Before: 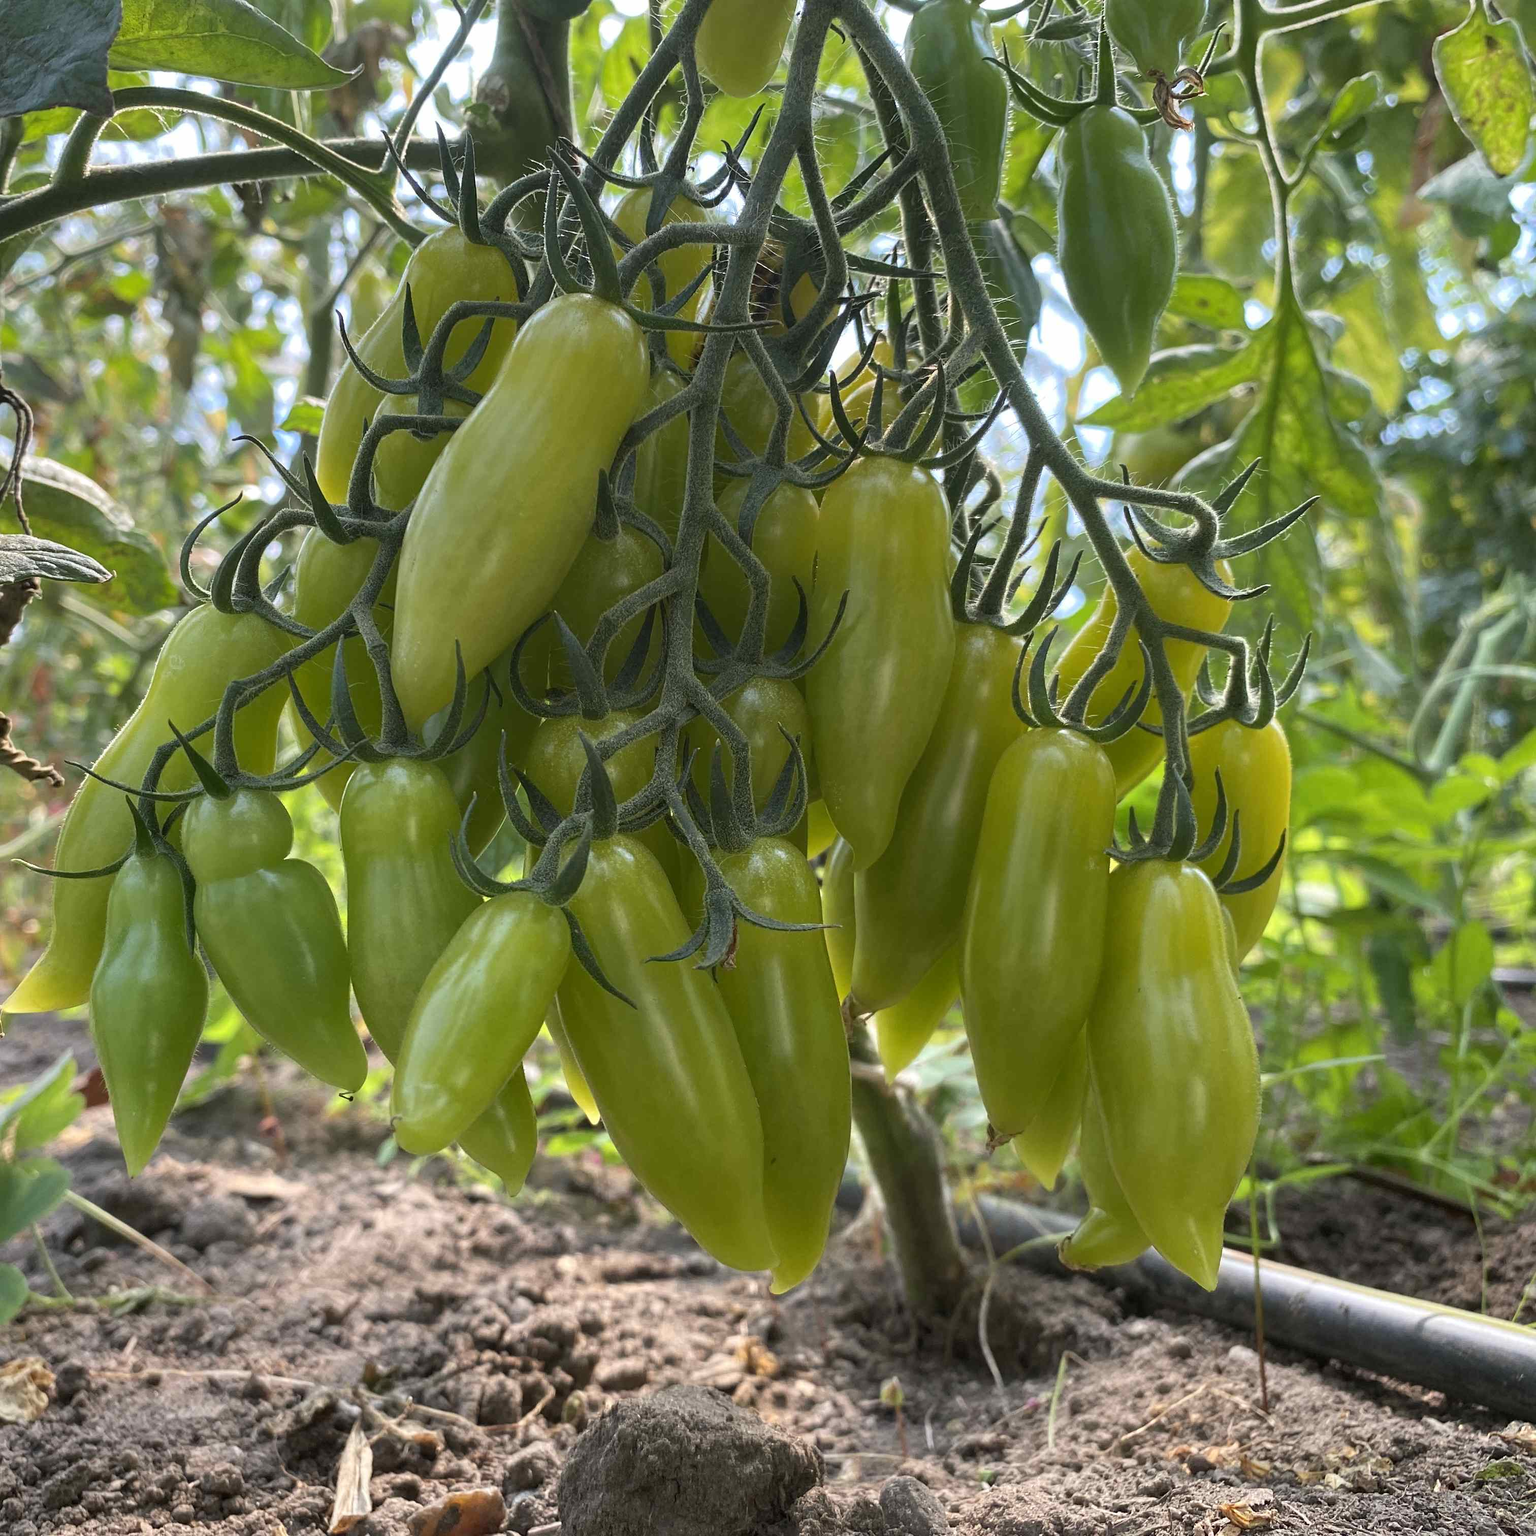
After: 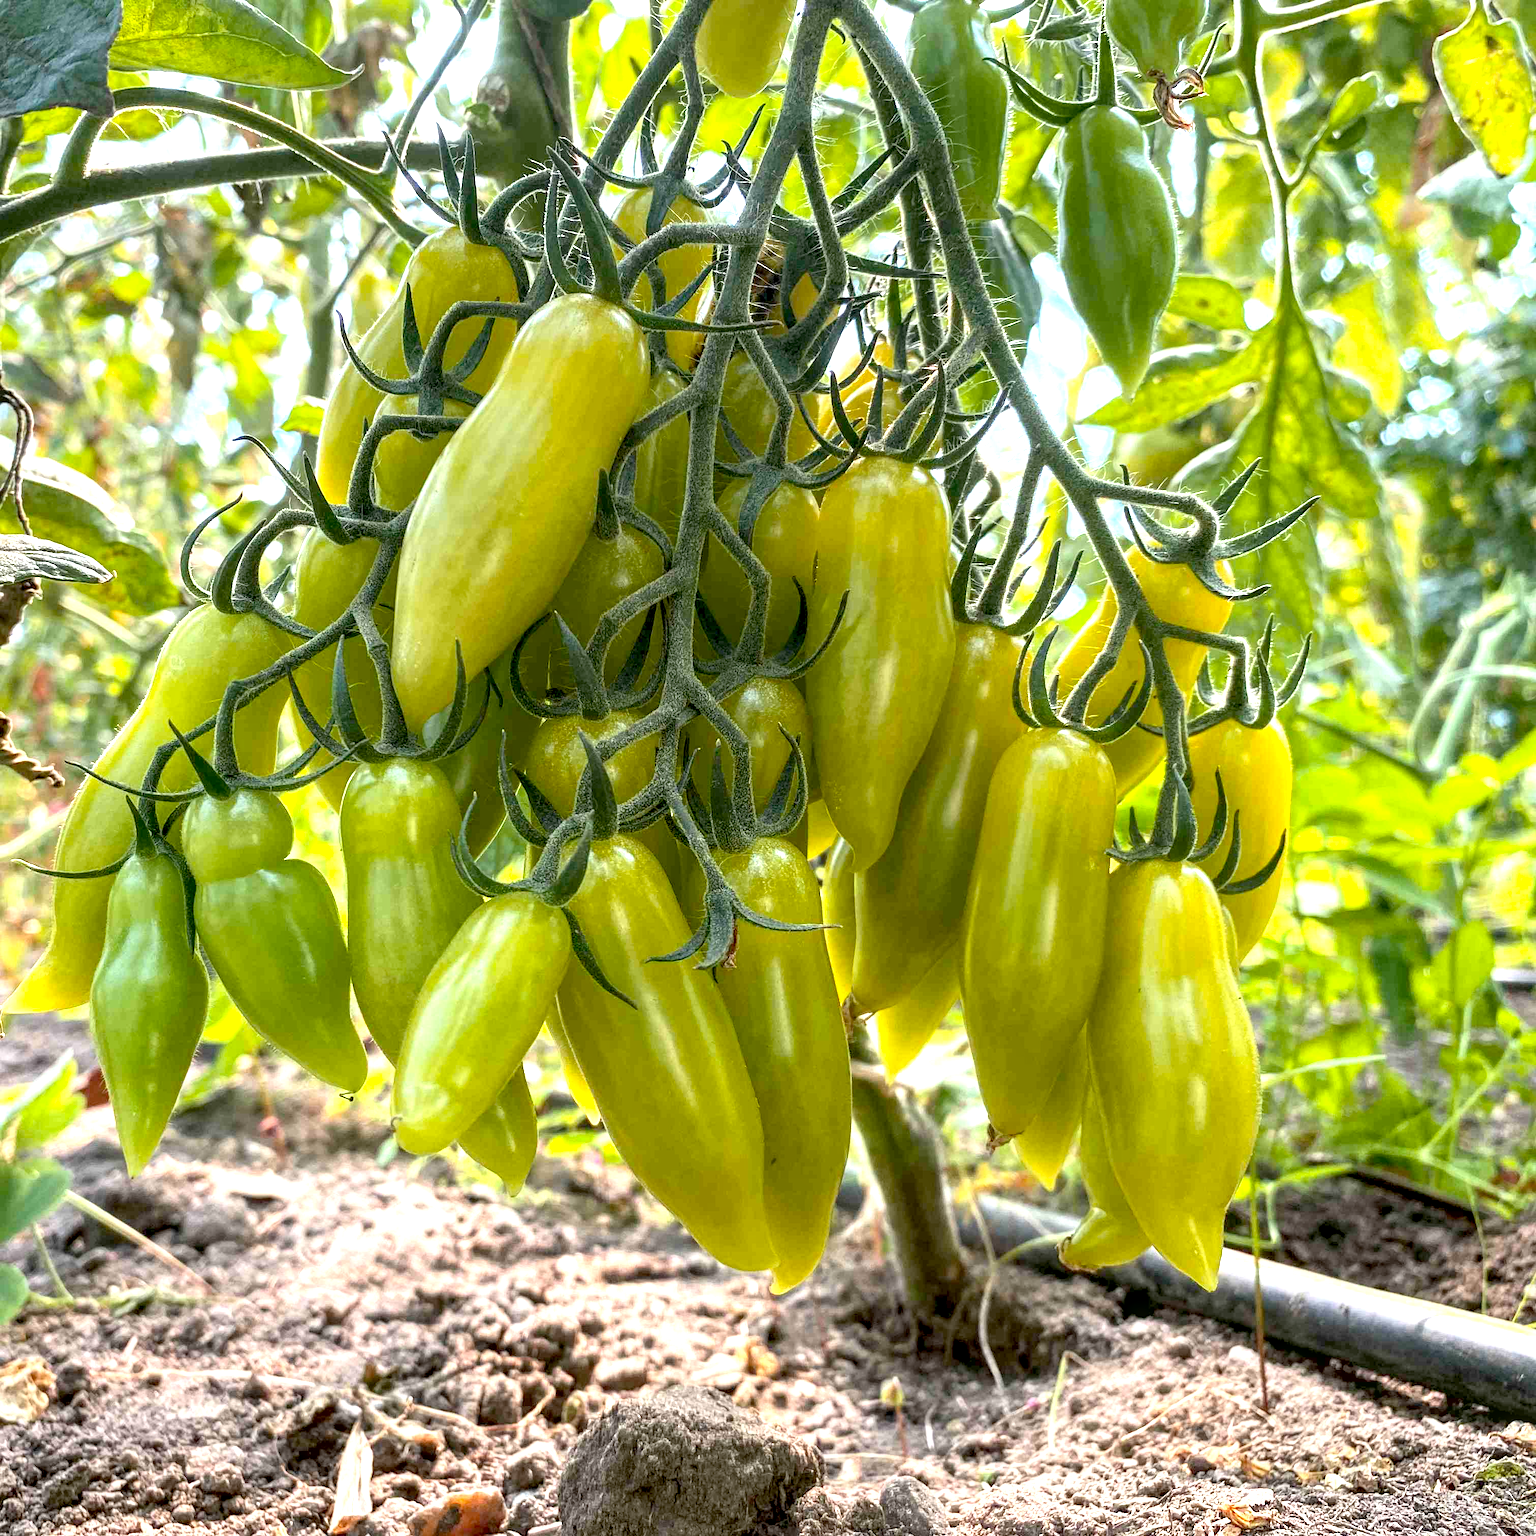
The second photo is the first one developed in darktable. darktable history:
local contrast: detail 130%
tone curve: curves: ch0 [(0, 0) (0.003, 0.003) (0.011, 0.012) (0.025, 0.026) (0.044, 0.046) (0.069, 0.072) (0.1, 0.104) (0.136, 0.141) (0.177, 0.184) (0.224, 0.233) (0.277, 0.288) (0.335, 0.348) (0.399, 0.414) (0.468, 0.486) (0.543, 0.564) (0.623, 0.647) (0.709, 0.736) (0.801, 0.831) (0.898, 0.921) (1, 1)], color space Lab, independent channels, preserve colors none
exposure: black level correction 0.011, exposure 1.083 EV, compensate highlight preservation false
color zones: curves: ch1 [(0.235, 0.558) (0.75, 0.5)]; ch2 [(0.25, 0.462) (0.749, 0.457)], mix -61.39%
